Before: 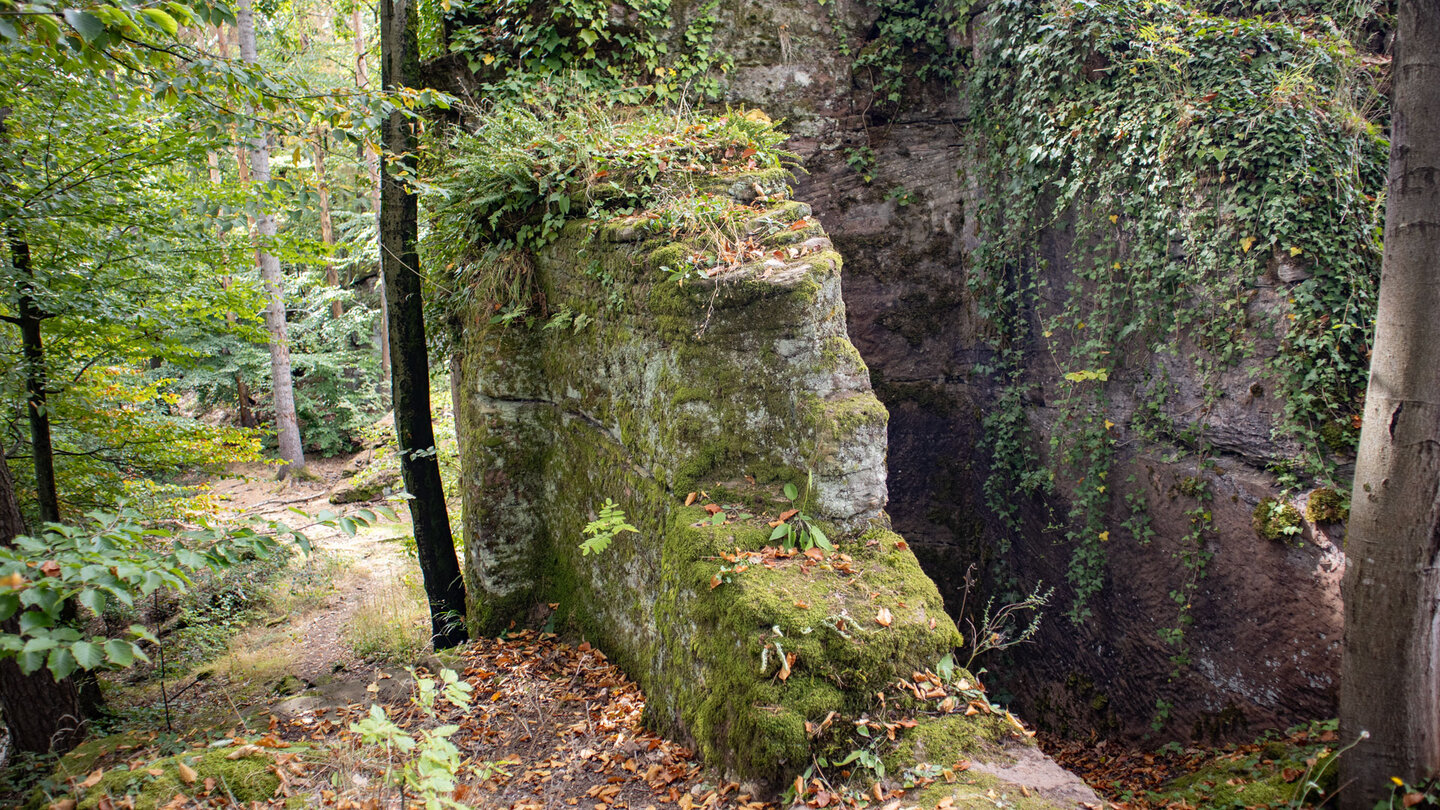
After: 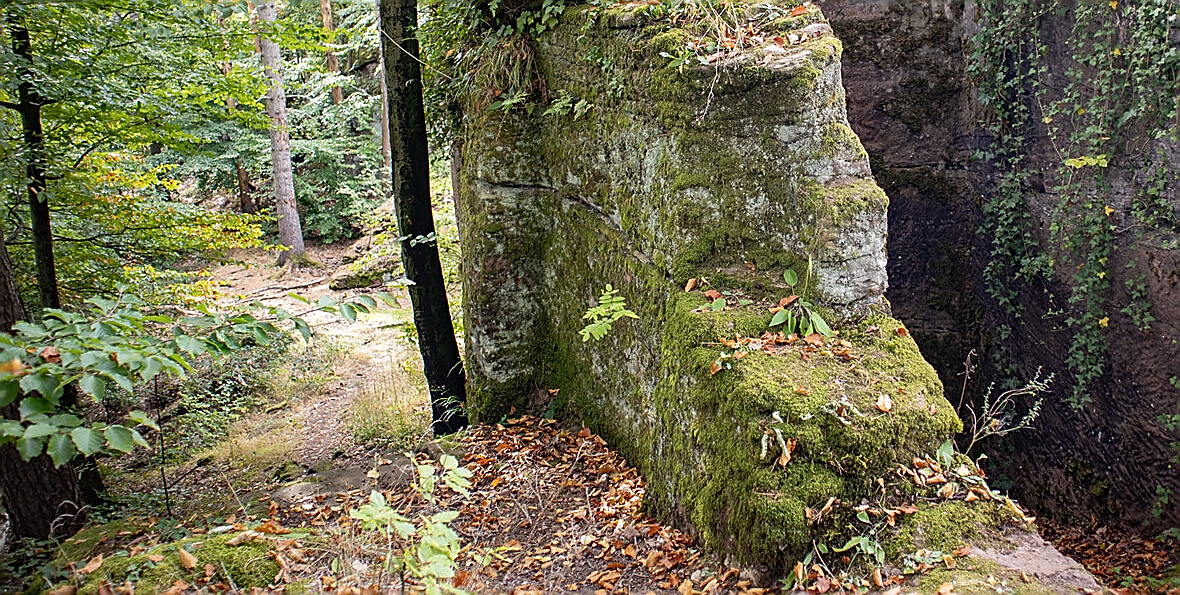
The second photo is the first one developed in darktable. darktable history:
crop: top 26.516%, right 18.007%
sharpen: radius 1.373, amount 1.237, threshold 0.677
local contrast: mode bilateral grid, contrast 10, coarseness 26, detail 115%, midtone range 0.2
